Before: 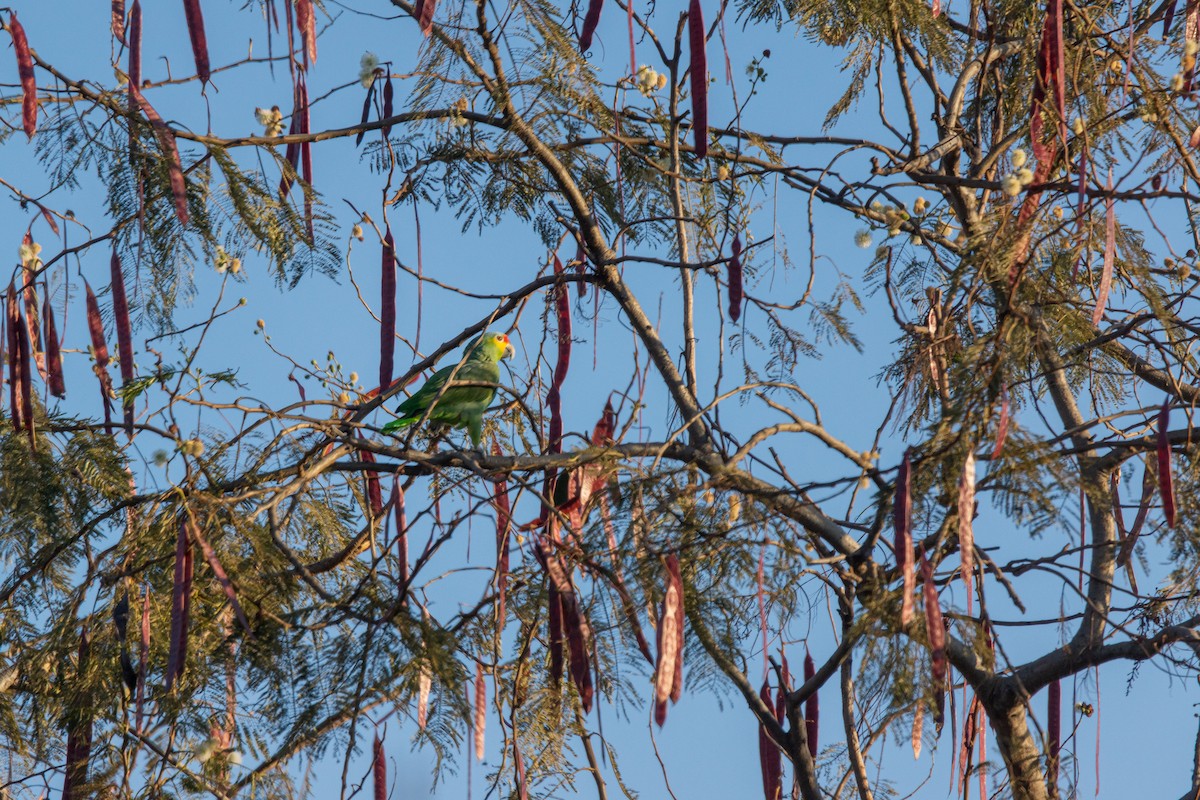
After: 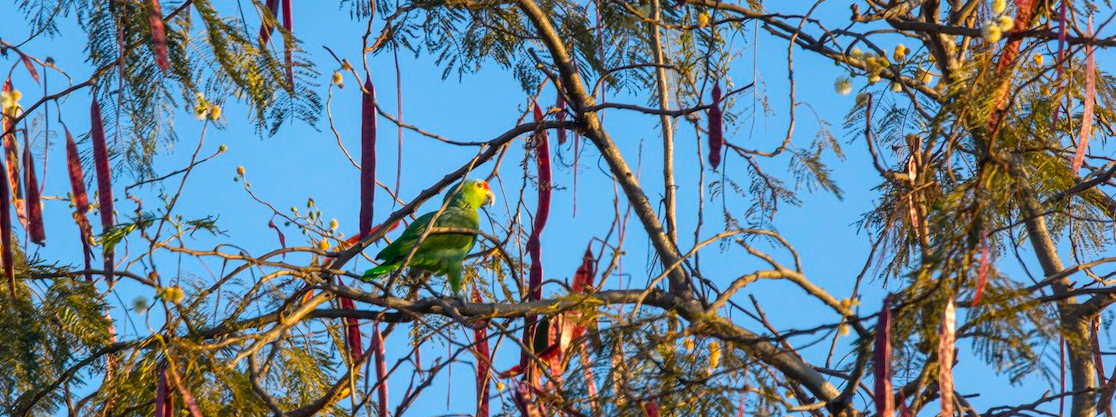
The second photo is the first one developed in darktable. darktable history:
crop: left 1.744%, top 19.225%, right 5.069%, bottom 28.357%
color balance rgb: perceptual saturation grading › global saturation 36%, perceptual brilliance grading › global brilliance 10%, global vibrance 20%
